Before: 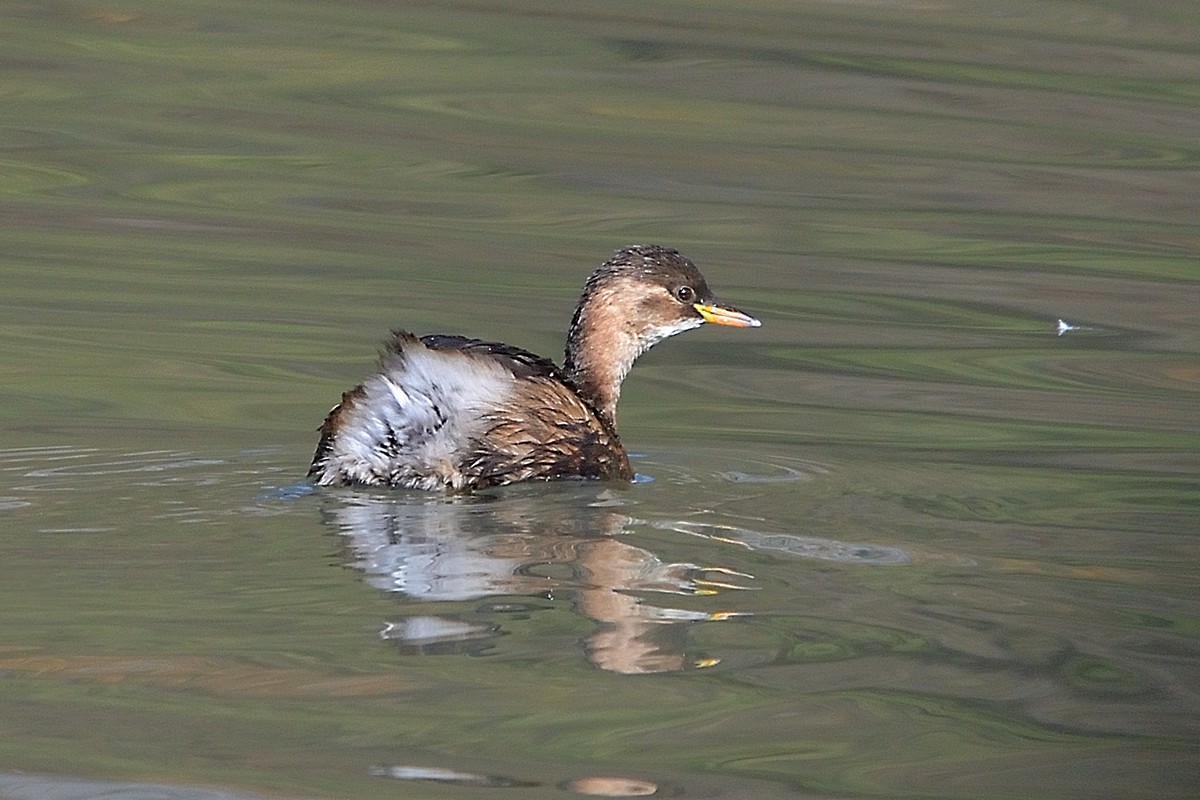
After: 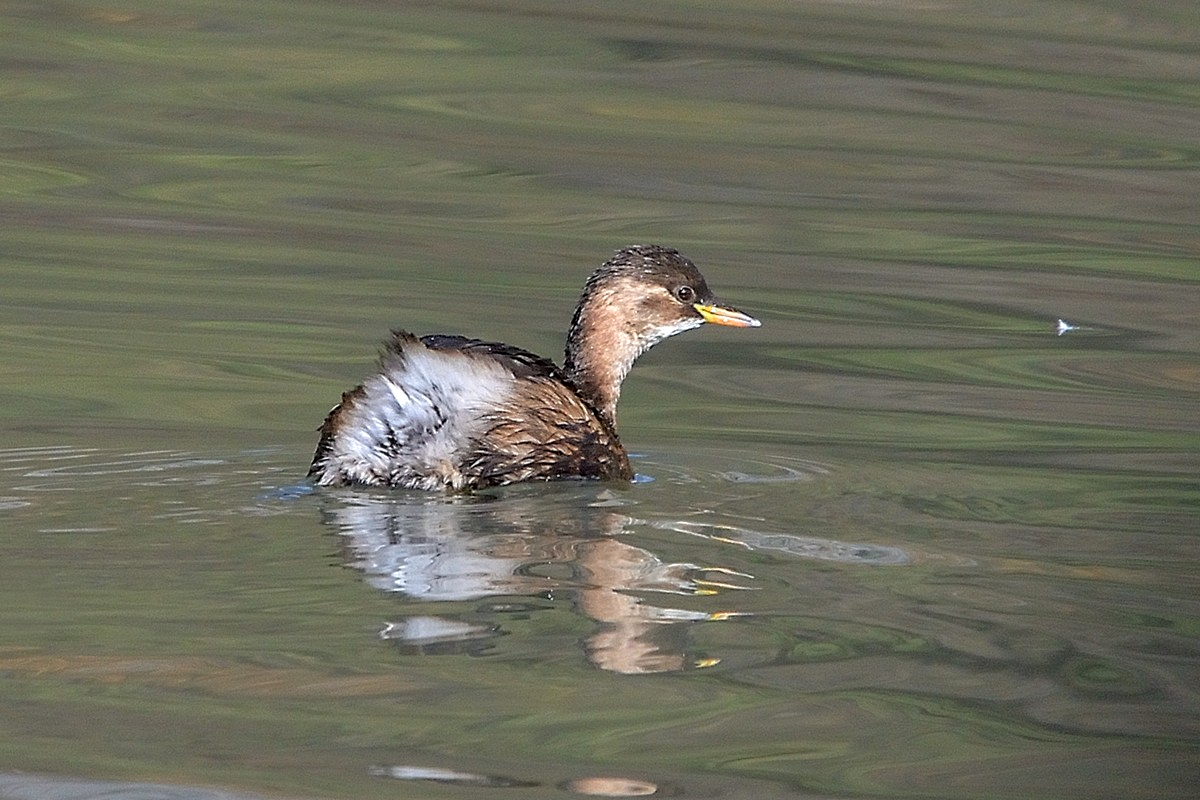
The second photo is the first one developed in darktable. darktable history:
local contrast: on, module defaults
exposure: black level correction 0.001, compensate highlight preservation false
